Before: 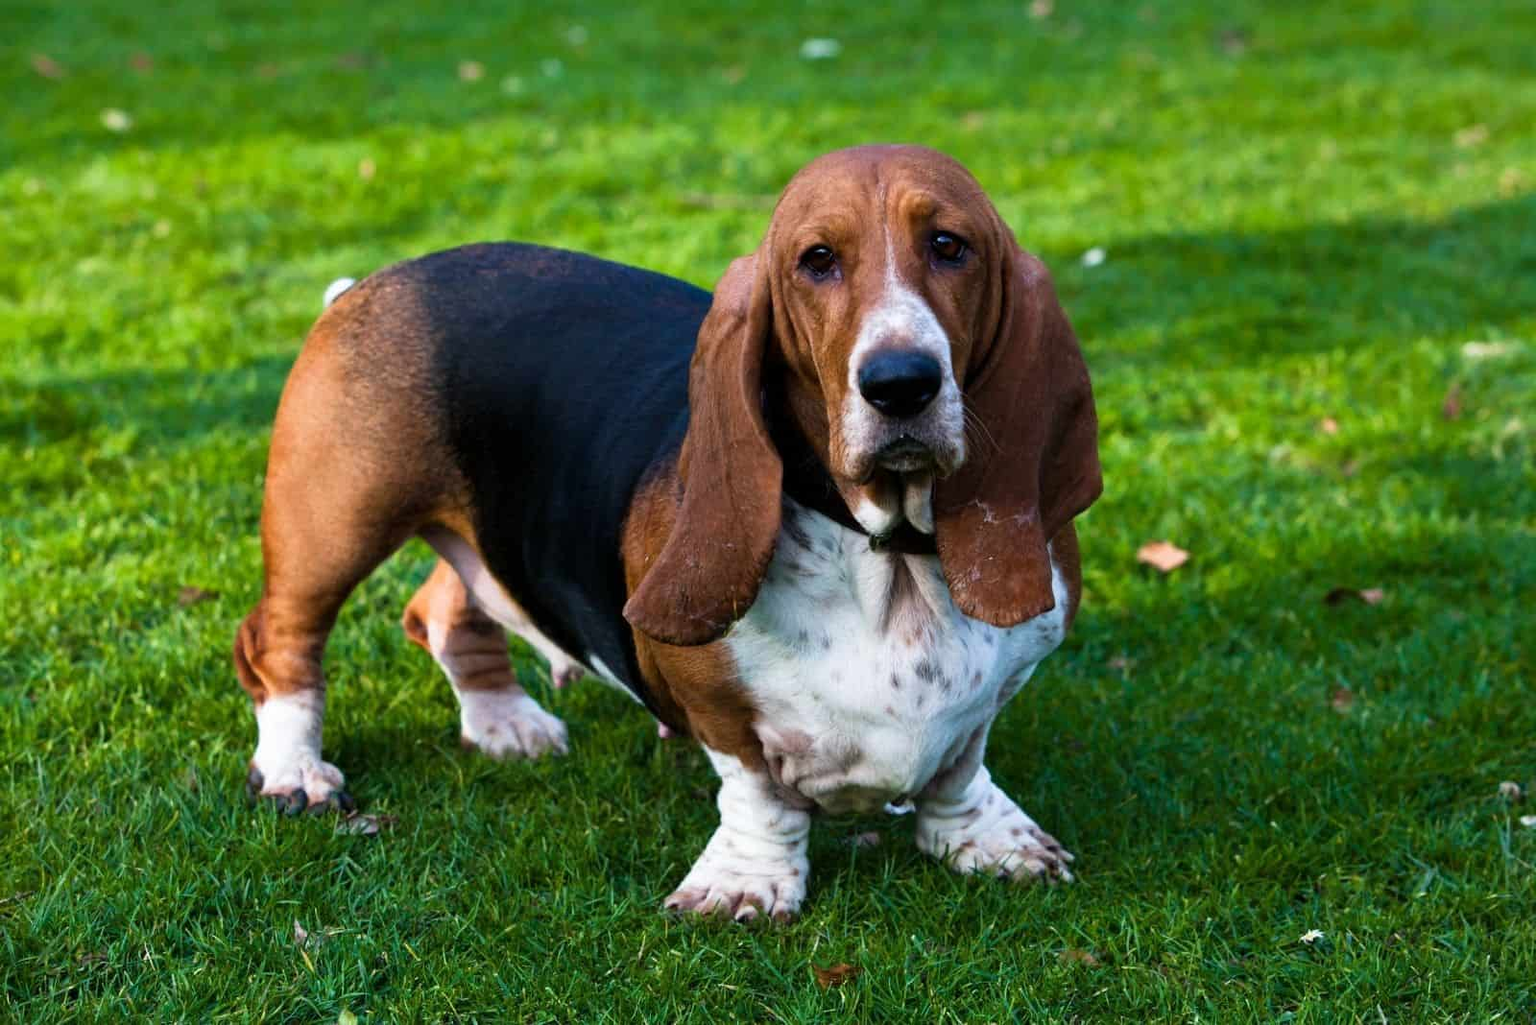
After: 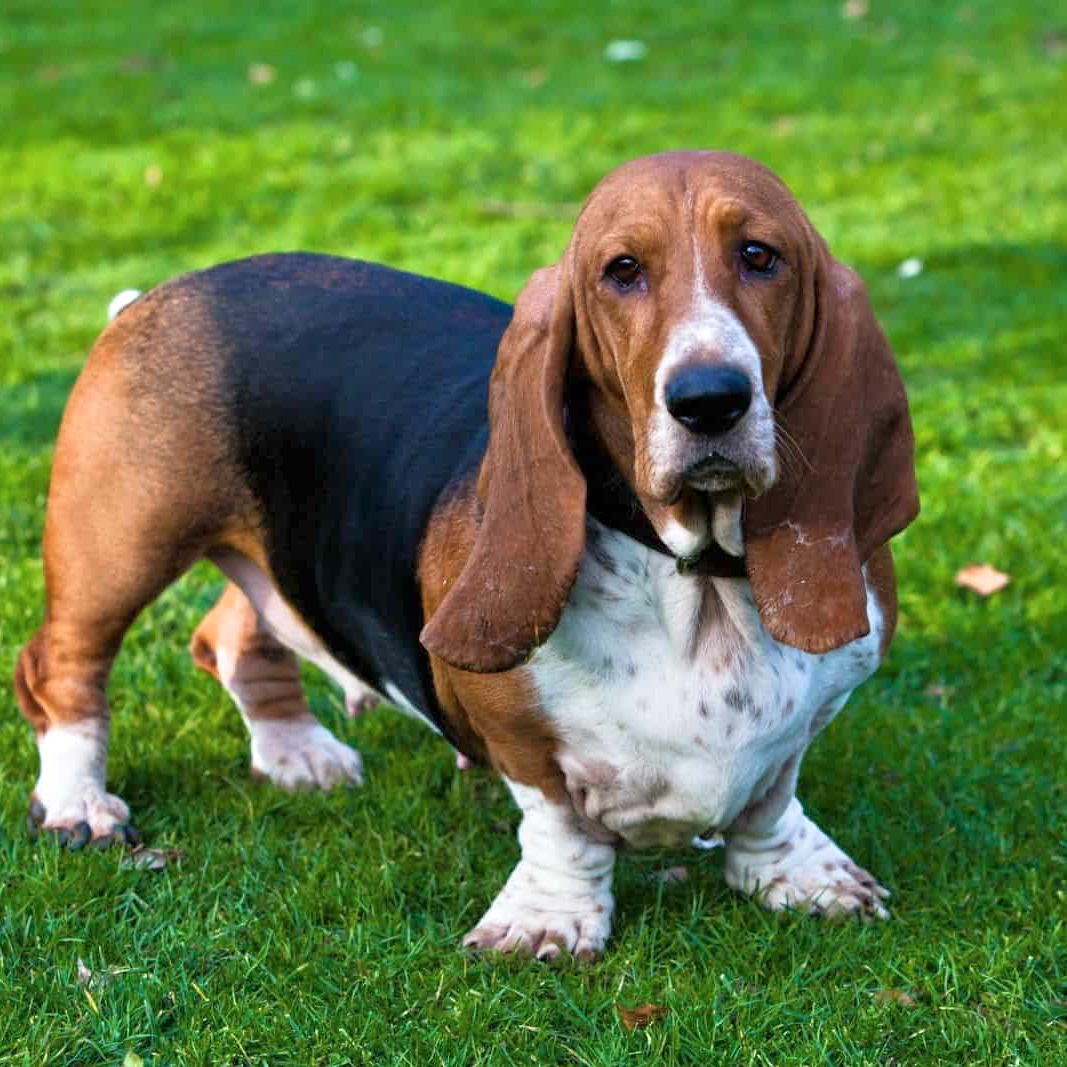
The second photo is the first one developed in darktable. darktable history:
tone equalizer: -8 EV 0.962 EV, -7 EV 1.02 EV, -6 EV 0.965 EV, -5 EV 1.01 EV, -4 EV 0.997 EV, -3 EV 0.745 EV, -2 EV 0.485 EV, -1 EV 0.237 EV
crop and rotate: left 14.374%, right 18.926%
color zones: curves: ch1 [(0, 0.469) (0.001, 0.469) (0.12, 0.446) (0.248, 0.469) (0.5, 0.5) (0.748, 0.5) (0.999, 0.469) (1, 0.469)]
